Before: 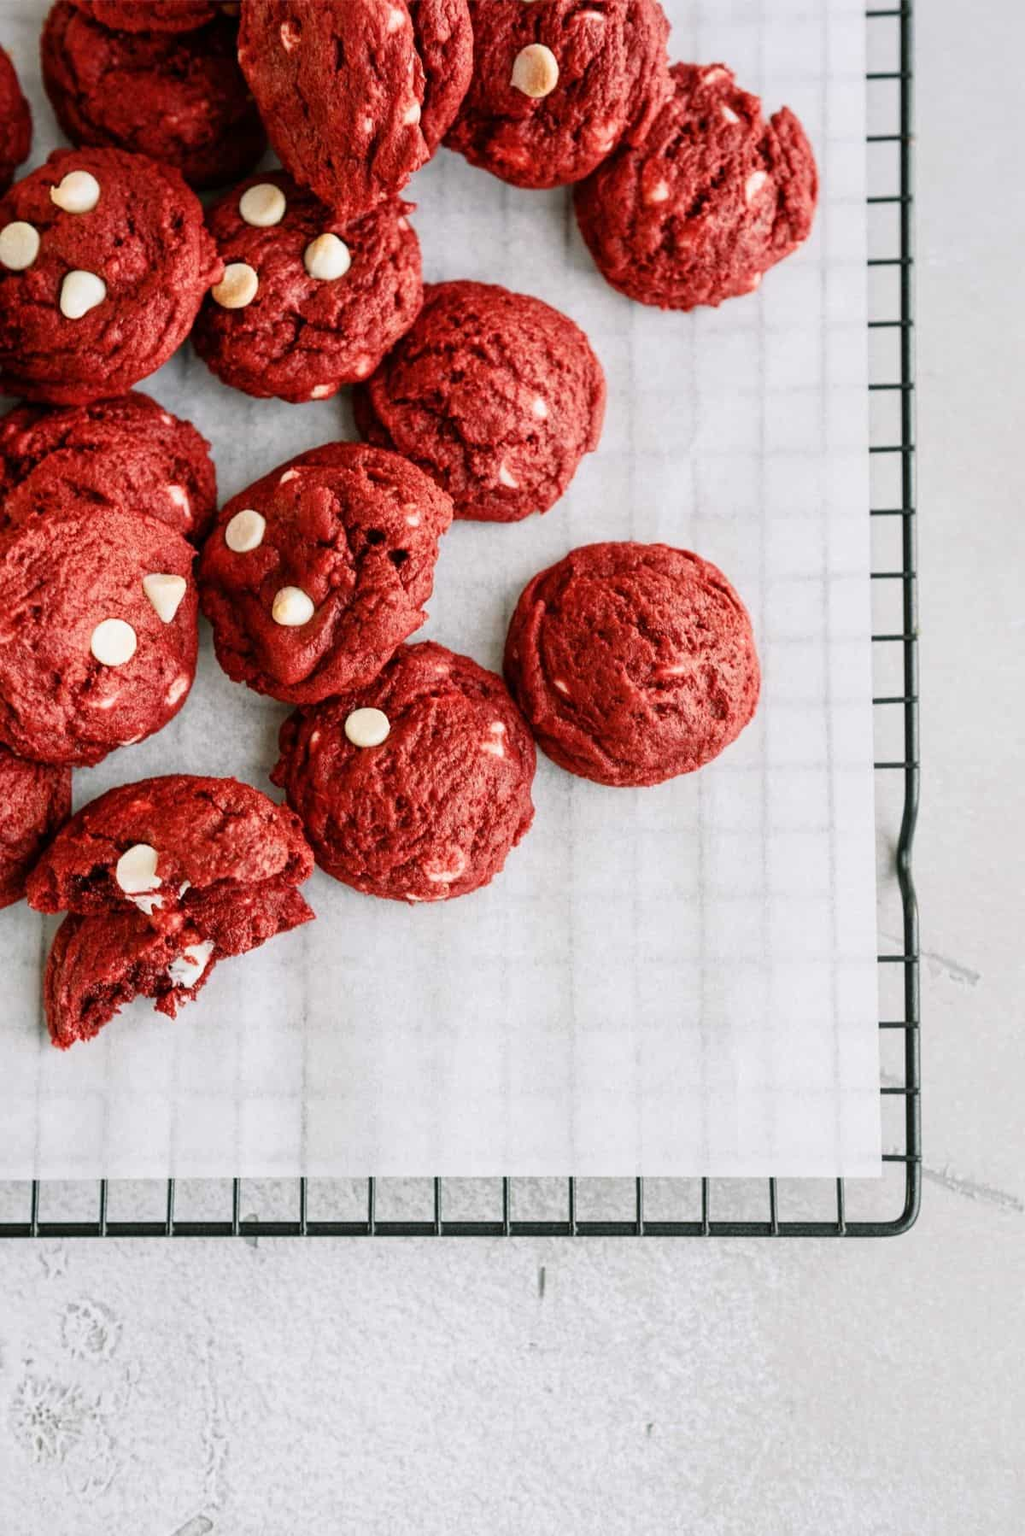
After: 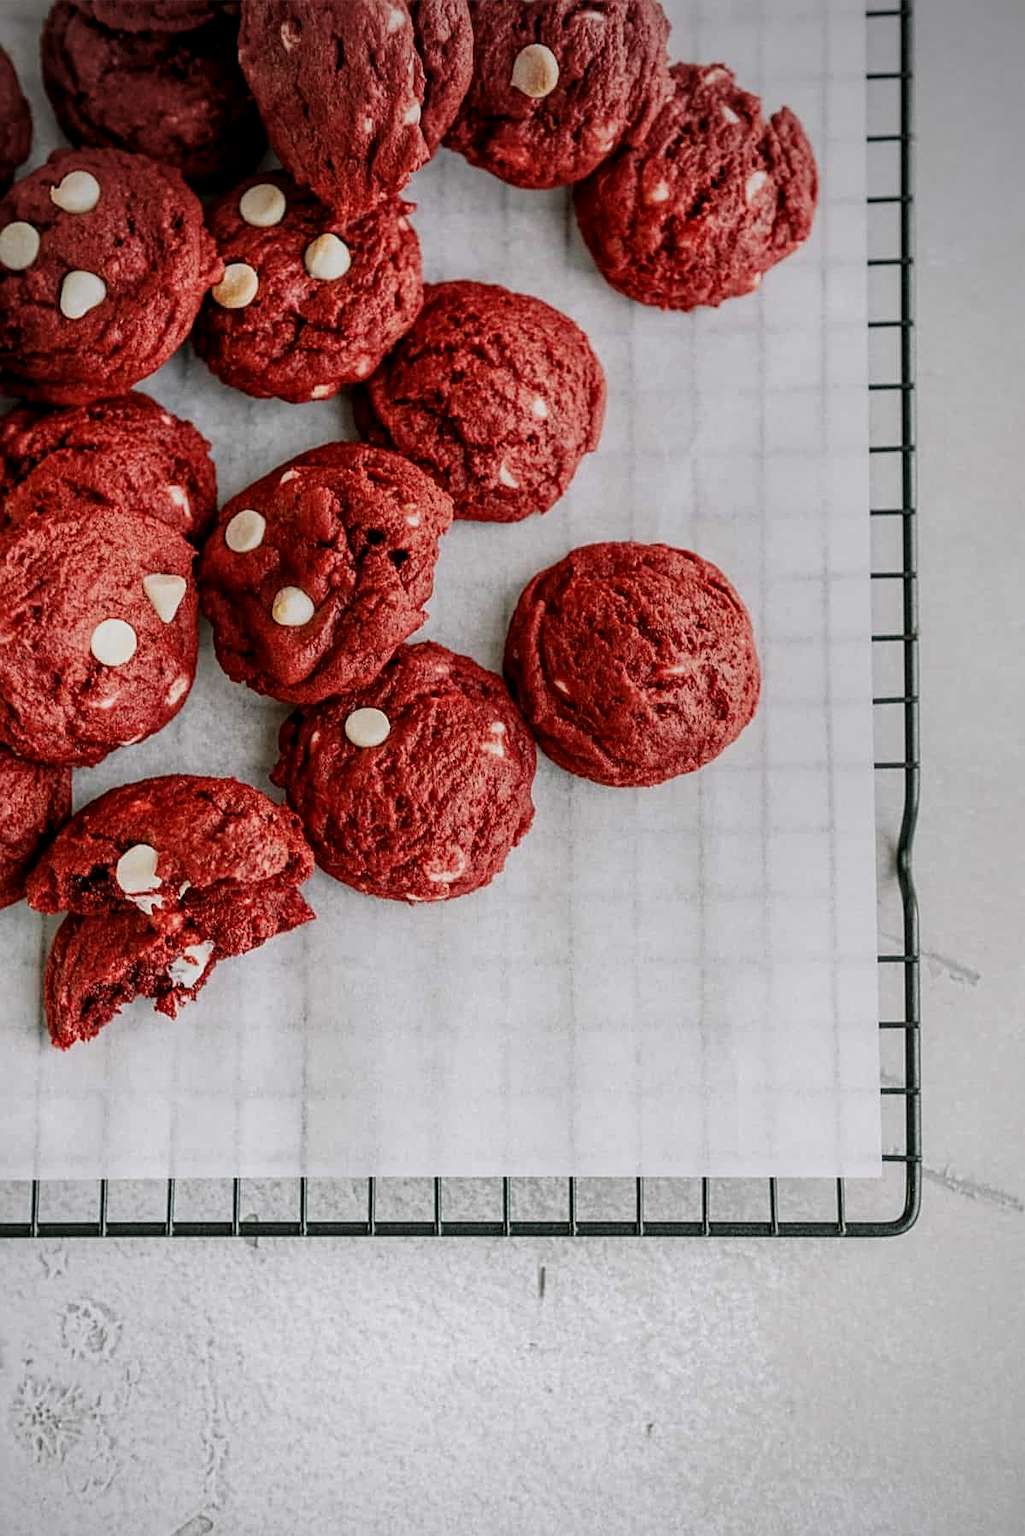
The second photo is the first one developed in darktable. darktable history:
vignetting: fall-off start 74.49%, fall-off radius 65.9%, brightness -0.628, saturation -0.68
sharpen: on, module defaults
local contrast: on, module defaults
graduated density: rotation 5.63°, offset 76.9
